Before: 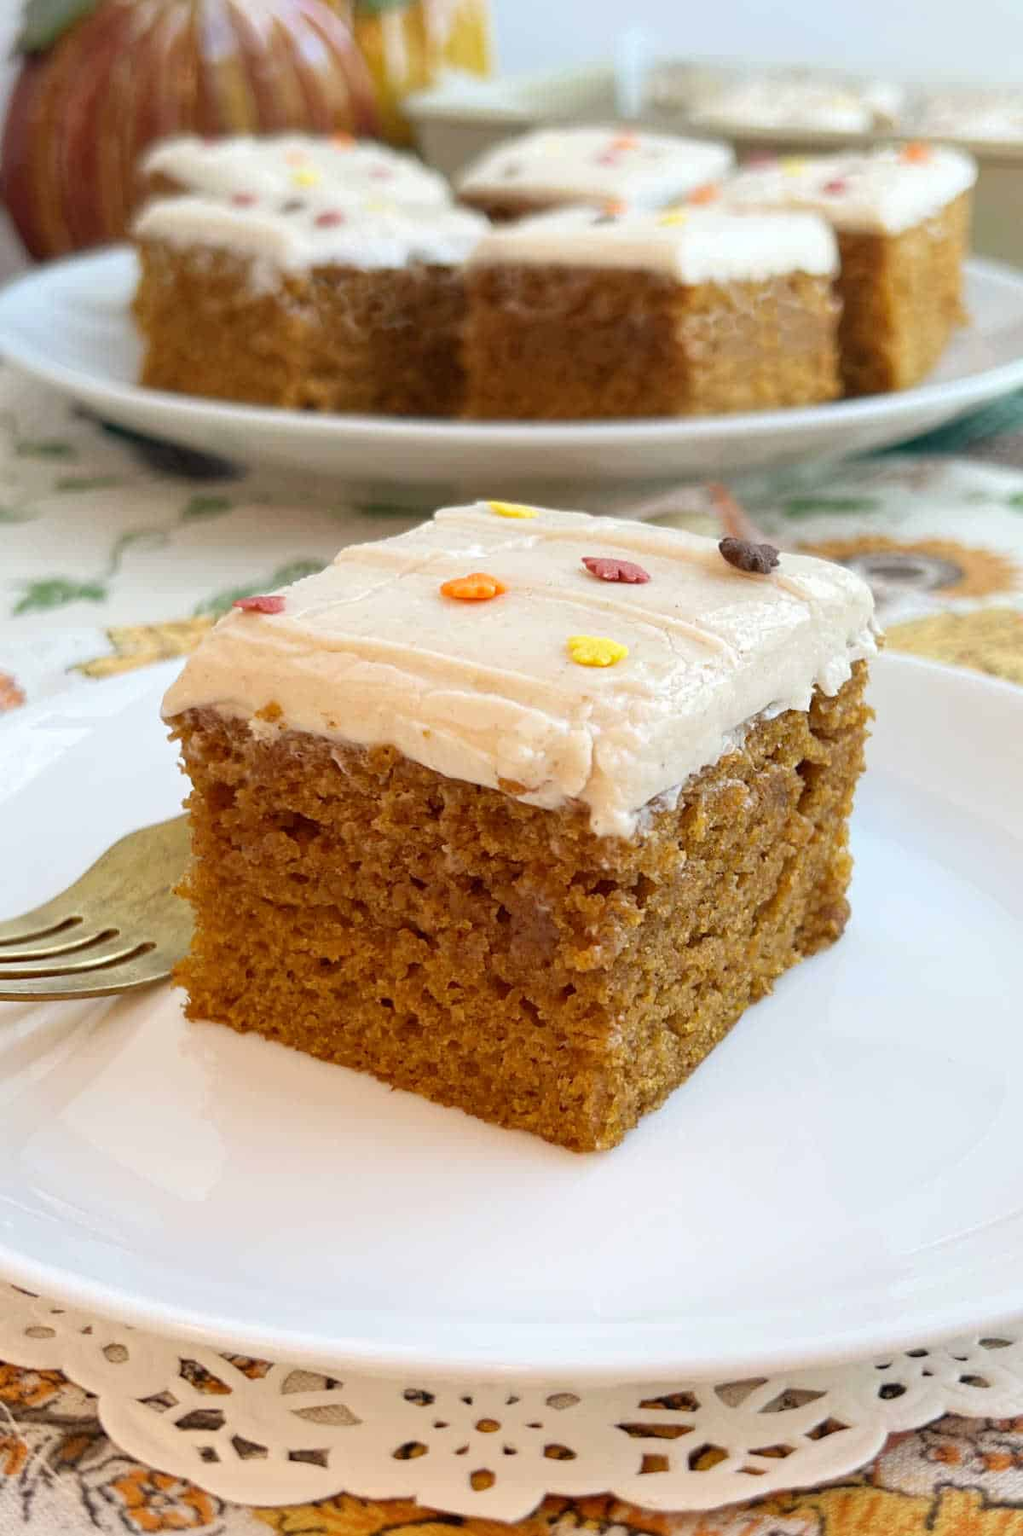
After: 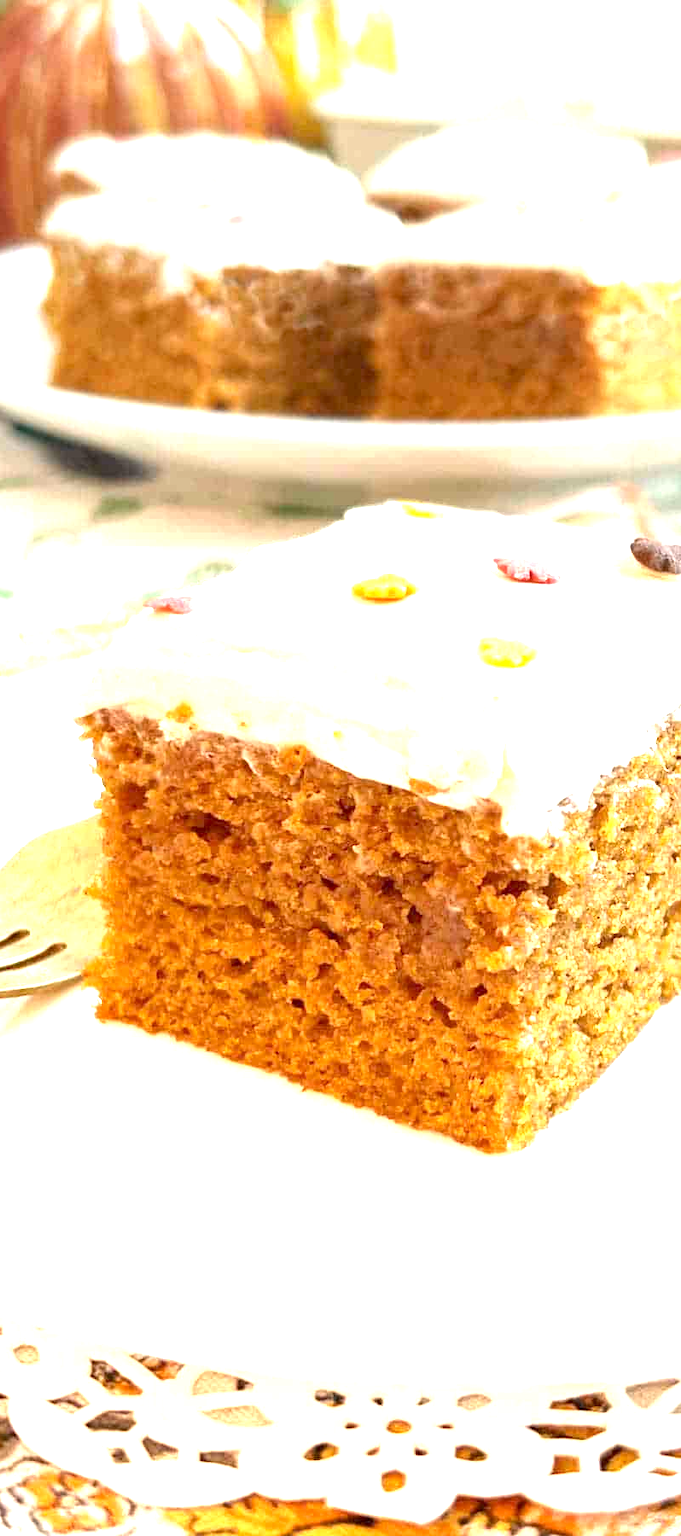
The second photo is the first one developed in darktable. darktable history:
exposure: black level correction 0.001, exposure 1.84 EV, compensate highlight preservation false
crop and rotate: left 8.786%, right 24.548%
